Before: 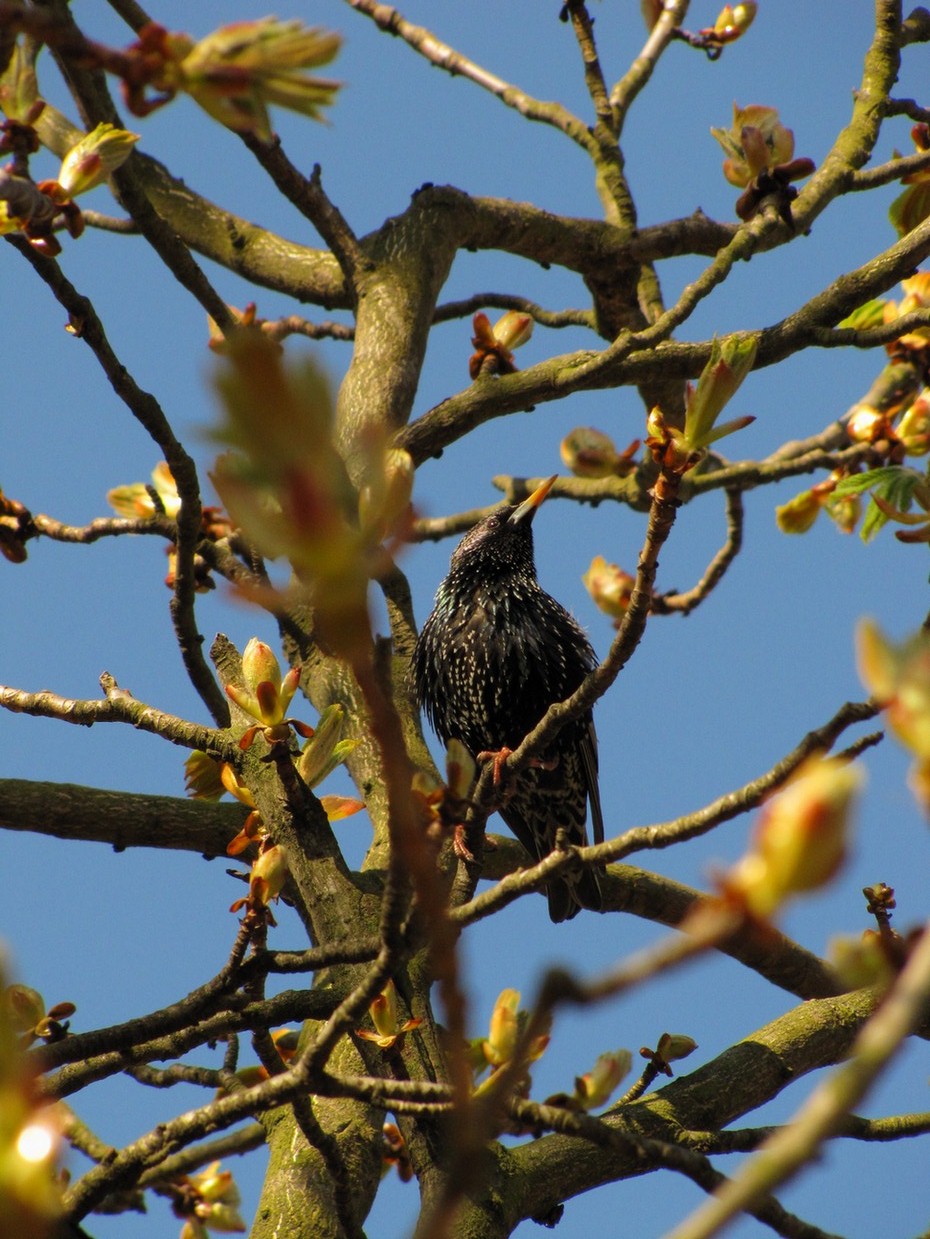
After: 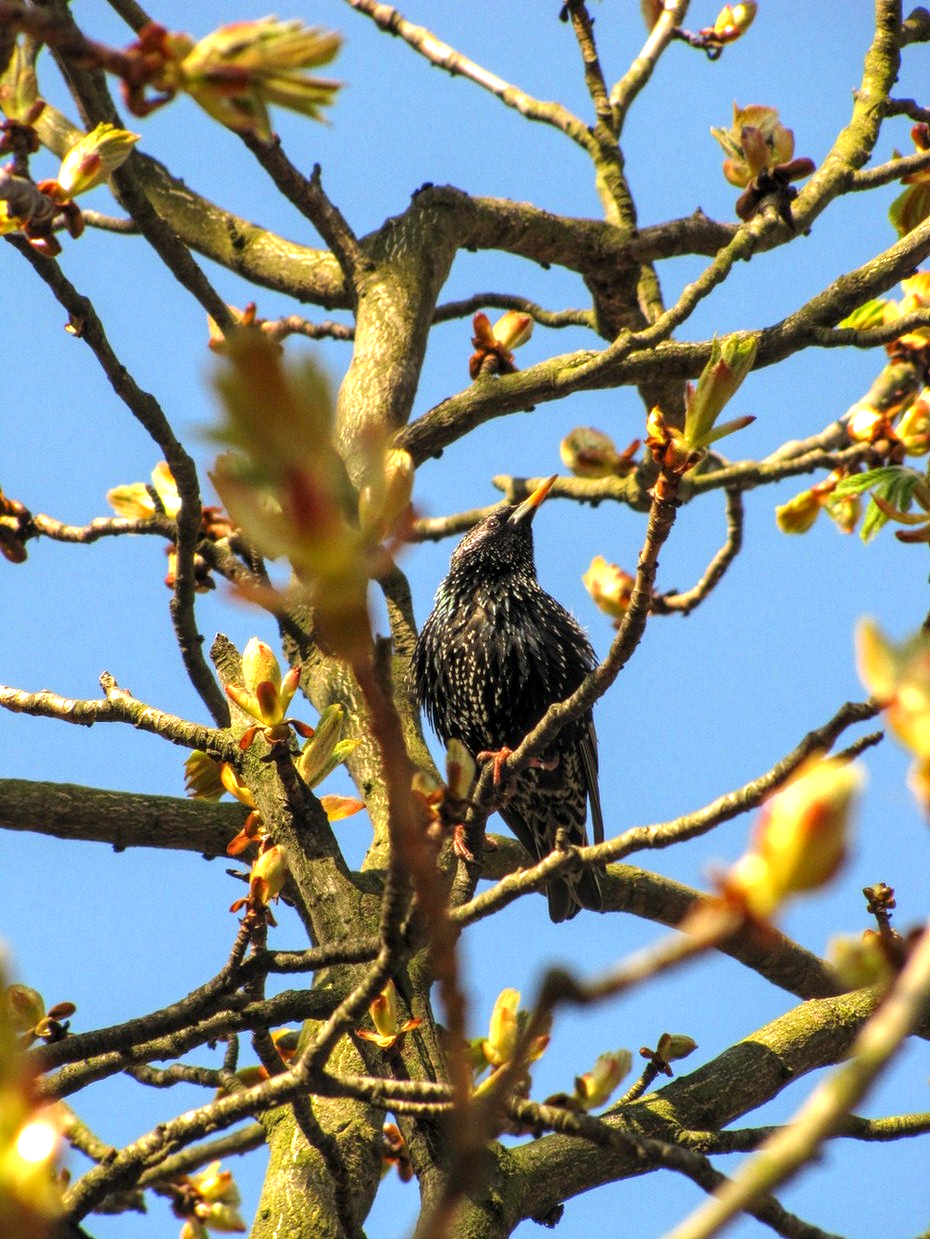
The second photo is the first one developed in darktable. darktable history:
exposure: black level correction 0, exposure 1 EV, compensate exposure bias true, compensate highlight preservation false
local contrast: detail 130%
